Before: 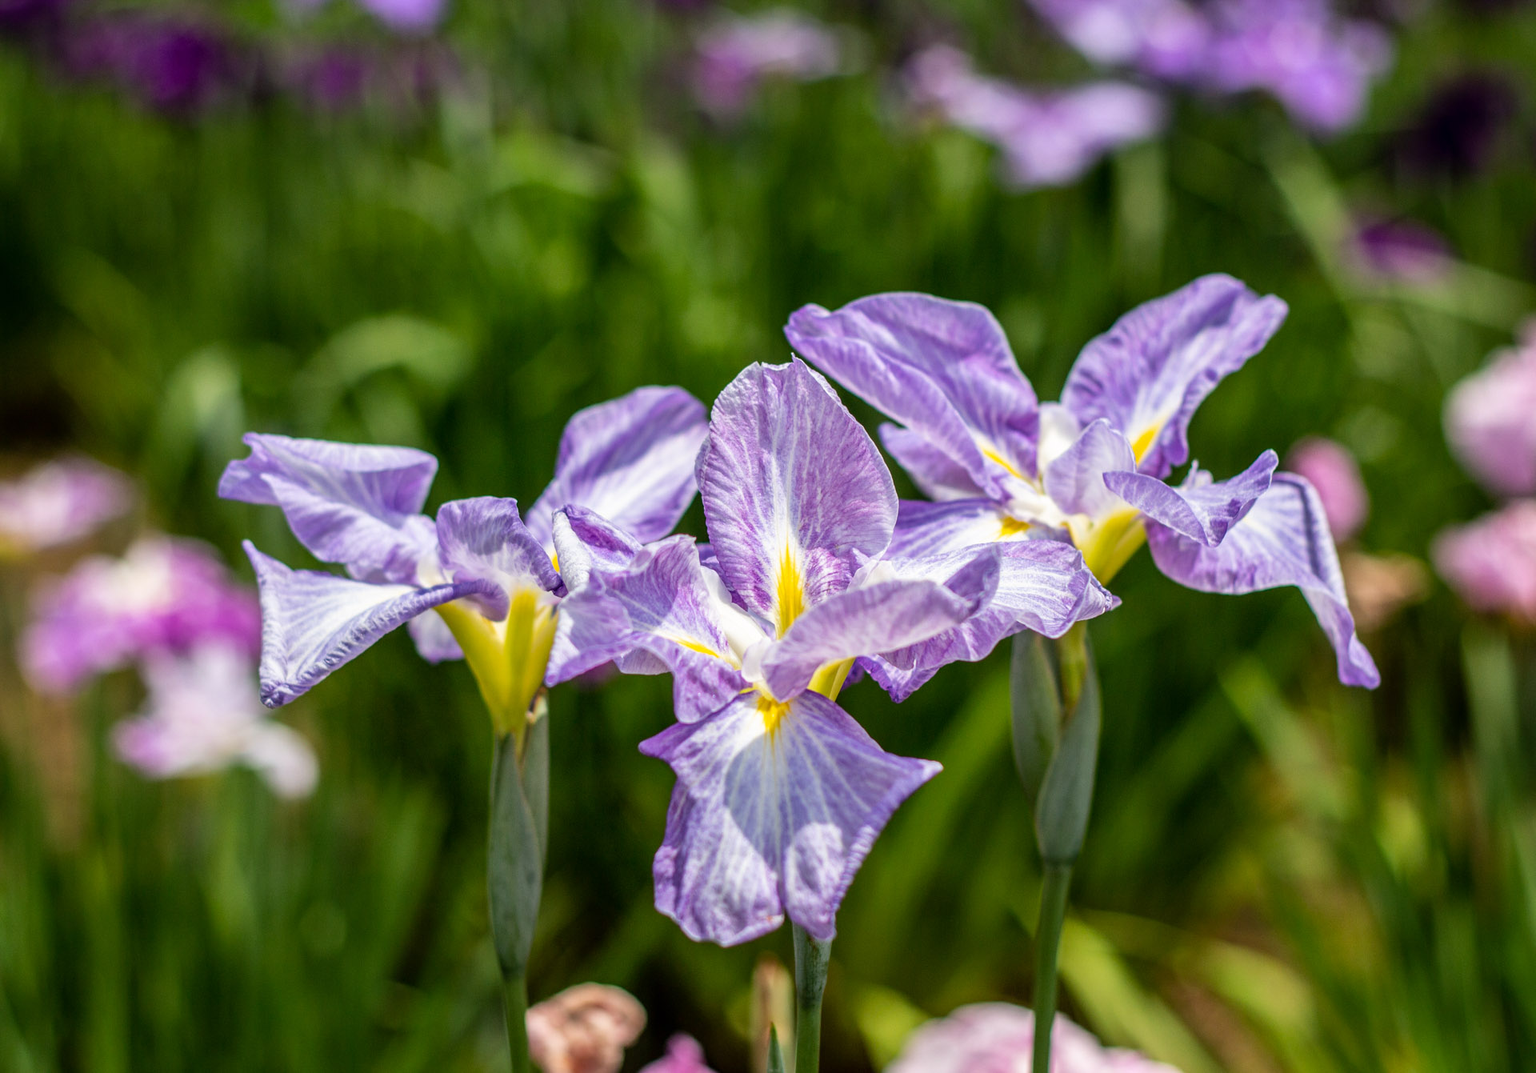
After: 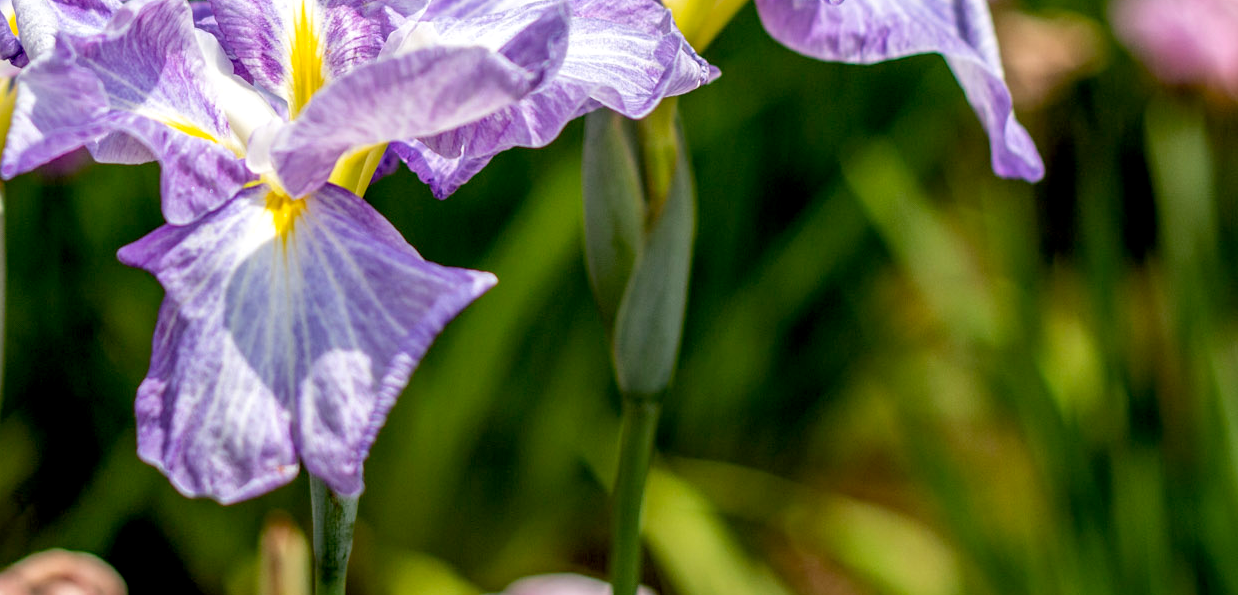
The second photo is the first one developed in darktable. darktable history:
crop and rotate: left 35.514%, top 50.648%, bottom 4.929%
exposure: black level correction 0.009, exposure 0.12 EV, compensate exposure bias true, compensate highlight preservation false
